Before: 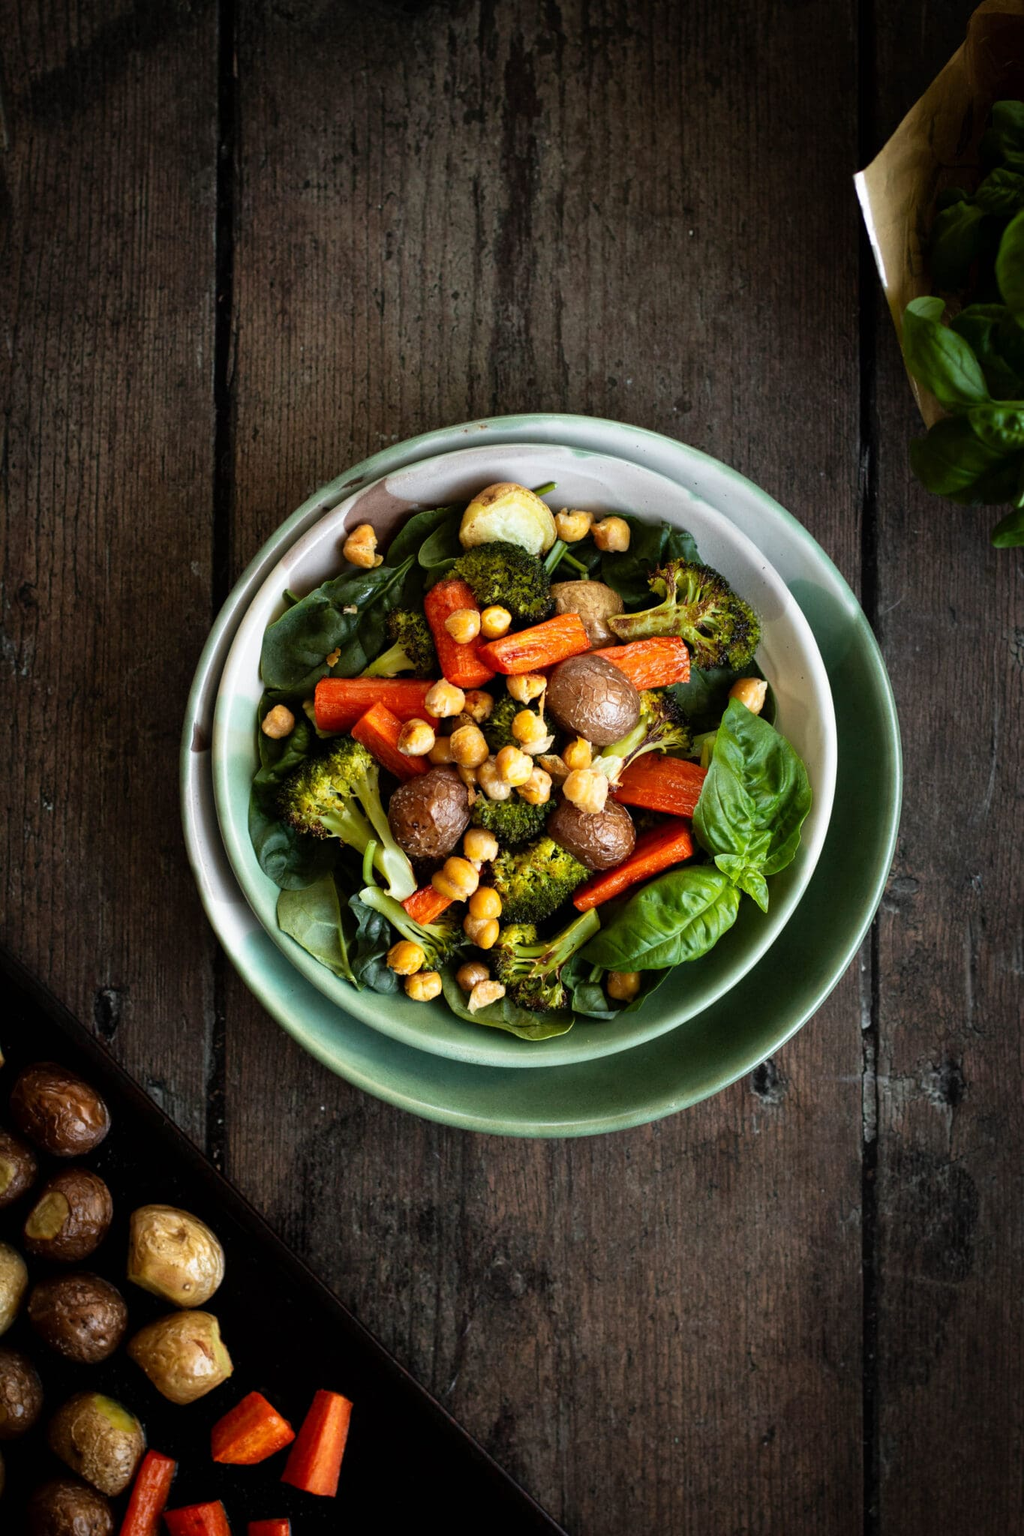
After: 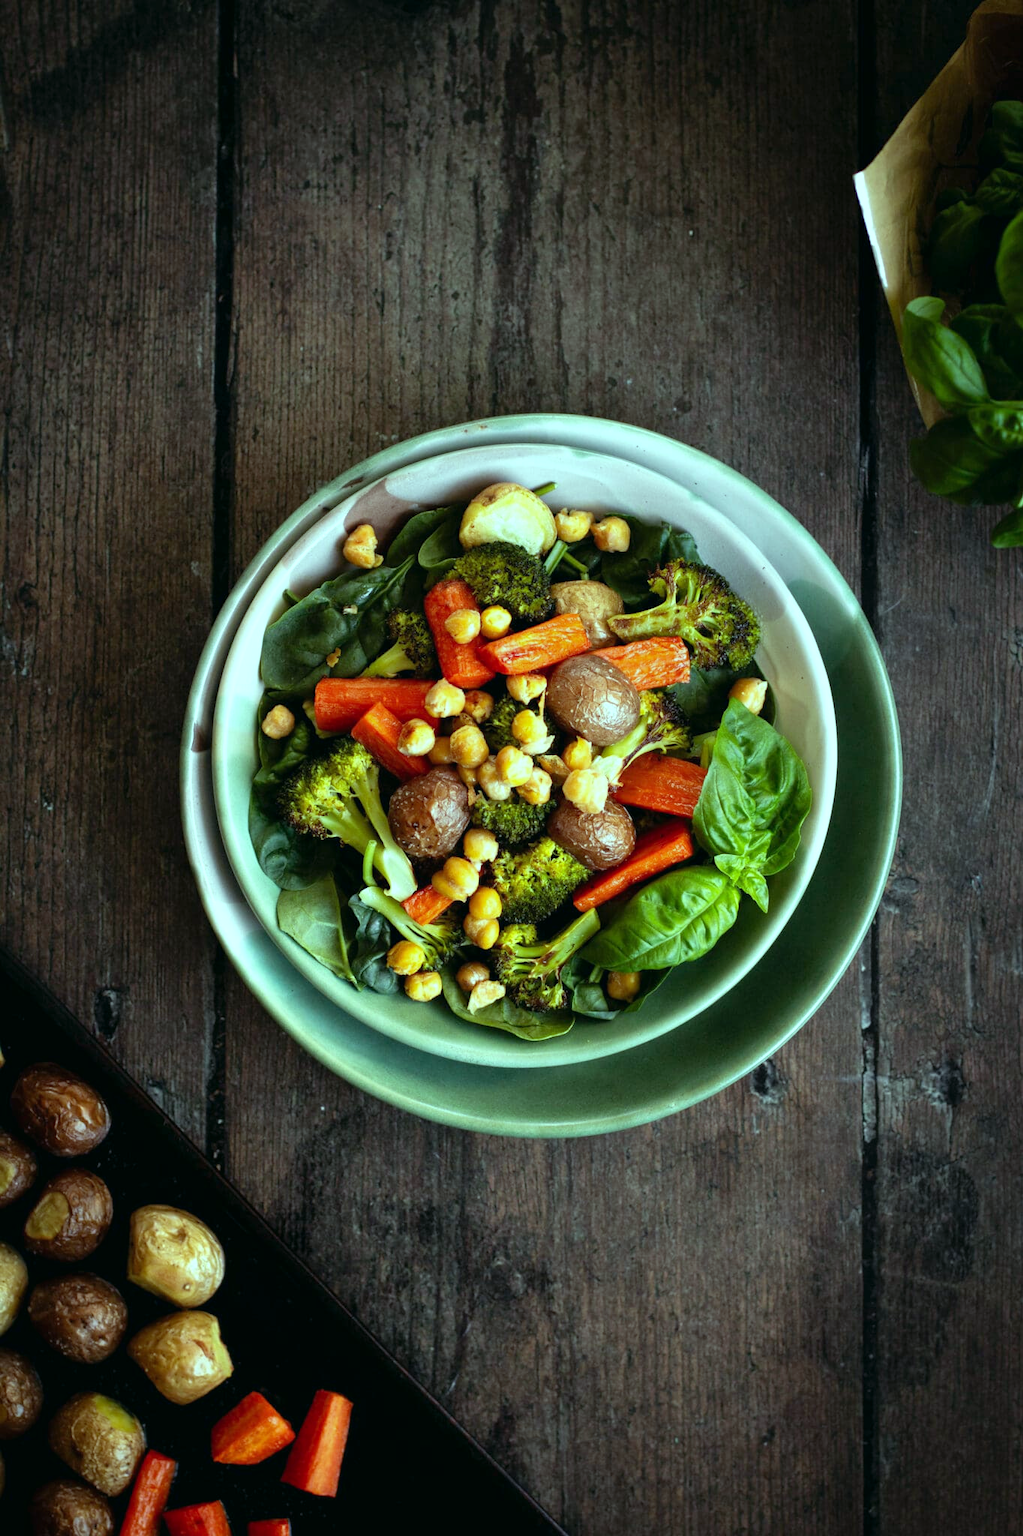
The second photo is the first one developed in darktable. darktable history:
color balance: mode lift, gamma, gain (sRGB), lift [0.997, 0.979, 1.021, 1.011], gamma [1, 1.084, 0.916, 0.998], gain [1, 0.87, 1.13, 1.101], contrast 4.55%, contrast fulcrum 38.24%, output saturation 104.09%
exposure: compensate highlight preservation false
levels: levels [0, 0.478, 1]
